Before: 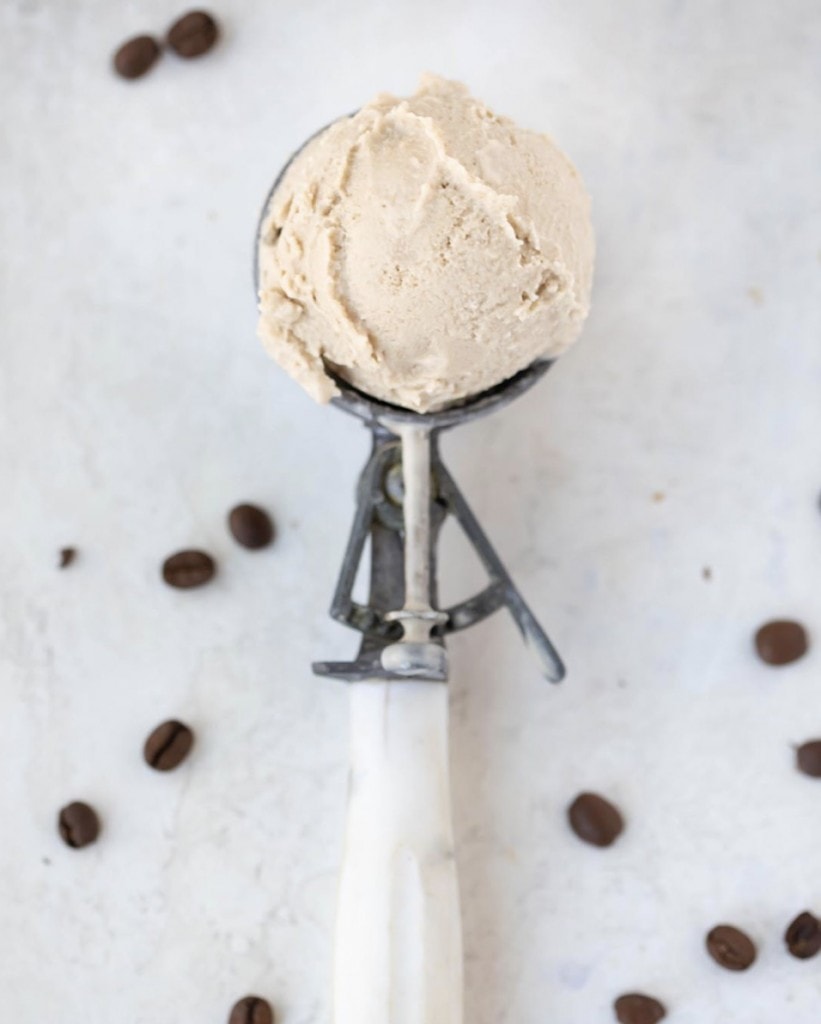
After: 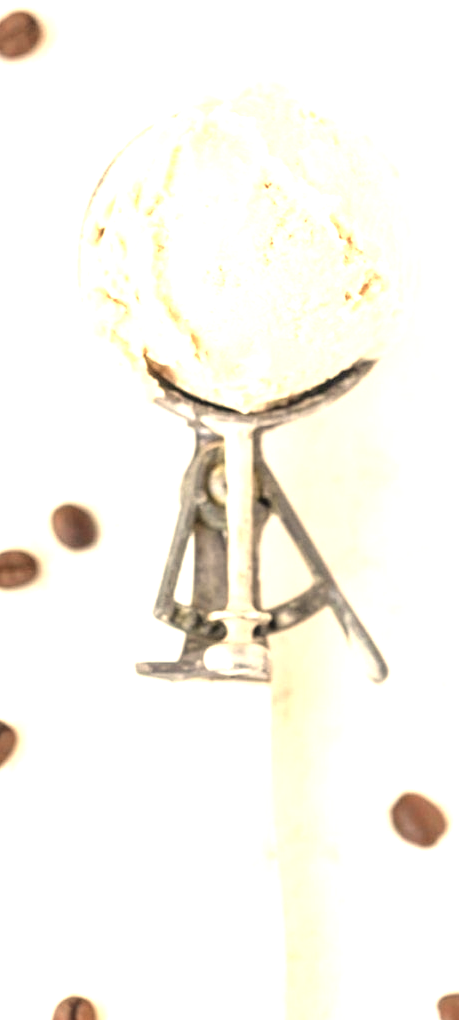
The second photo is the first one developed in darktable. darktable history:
crop: left 21.674%, right 22.086%
local contrast: on, module defaults
white balance: red 1.138, green 0.996, blue 0.812
exposure: black level correction 0, exposure 1.45 EV, compensate exposure bias true, compensate highlight preservation false
